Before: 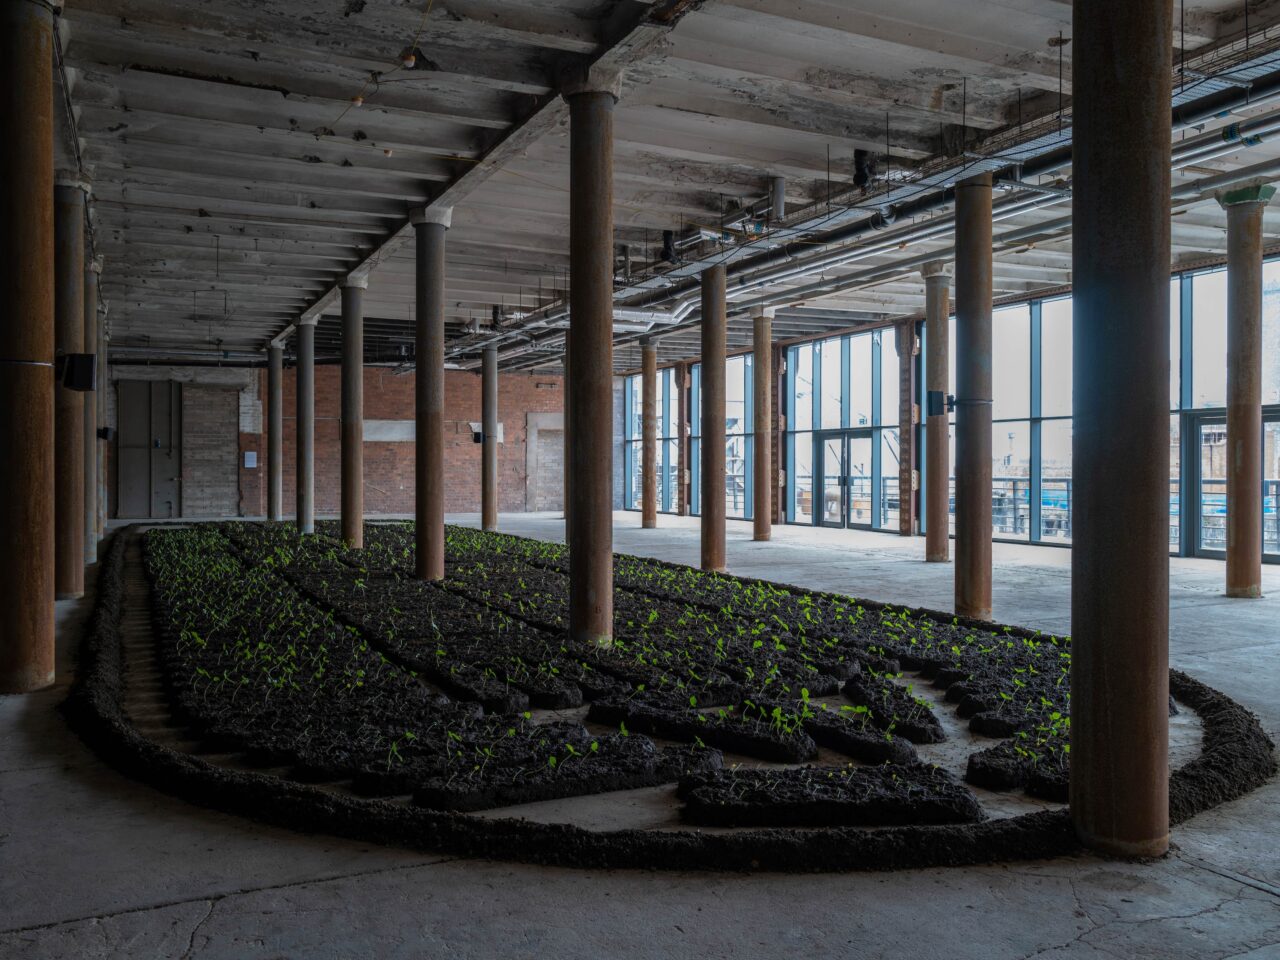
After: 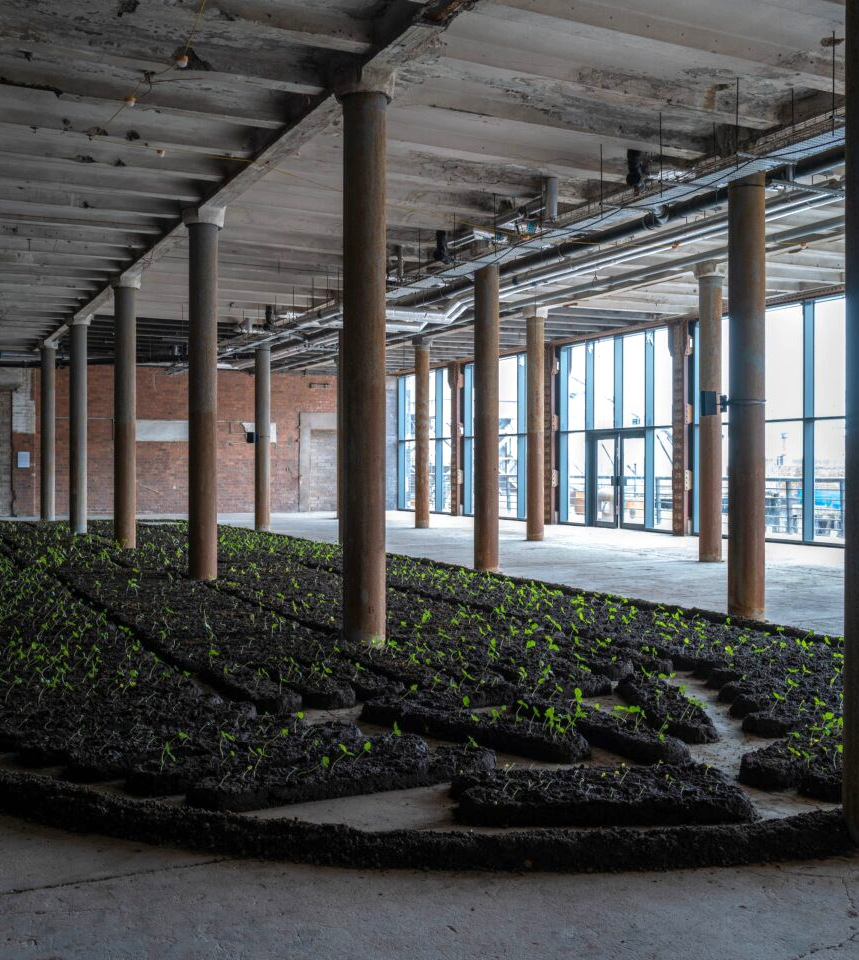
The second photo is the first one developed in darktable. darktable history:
crop and rotate: left 17.767%, right 15.124%
exposure: exposure 0.506 EV, compensate exposure bias true, compensate highlight preservation false
